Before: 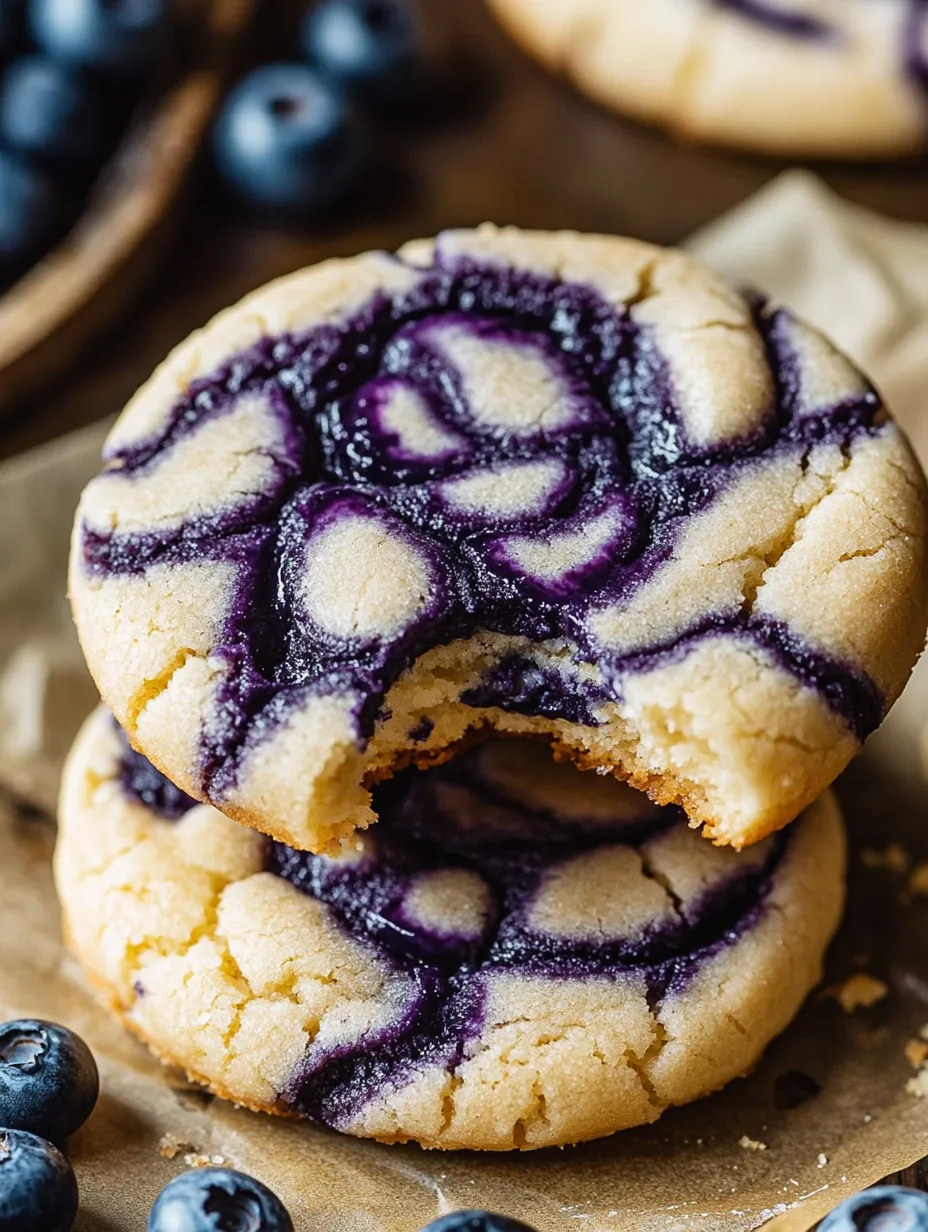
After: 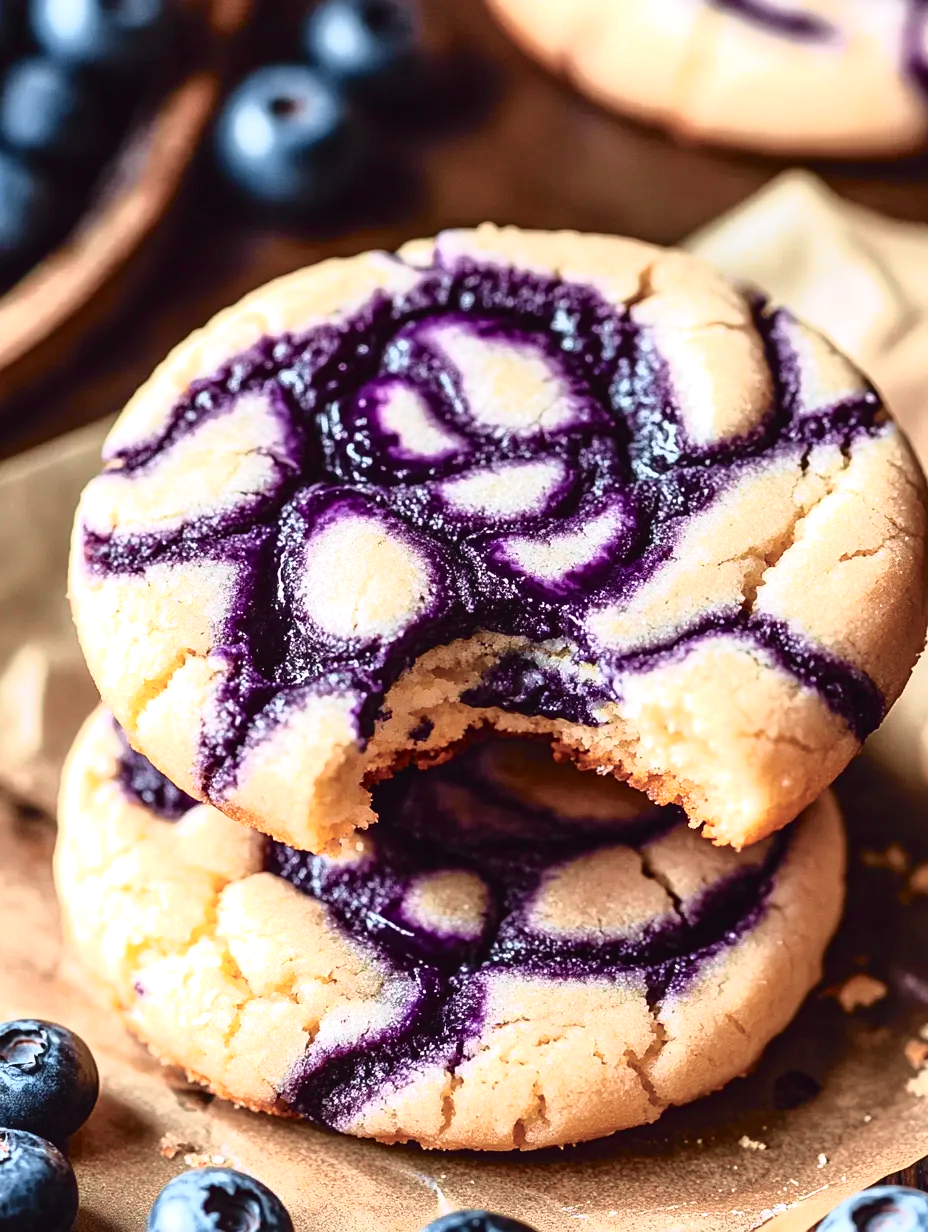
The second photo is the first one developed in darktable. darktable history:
exposure: black level correction -0.002, exposure 0.54 EV, compensate highlight preservation false
tone curve: curves: ch0 [(0, 0) (0.105, 0.068) (0.195, 0.162) (0.283, 0.283) (0.384, 0.404) (0.485, 0.531) (0.638, 0.681) (0.795, 0.879) (1, 0.977)]; ch1 [(0, 0) (0.161, 0.092) (0.35, 0.33) (0.379, 0.401) (0.456, 0.469) (0.498, 0.506) (0.521, 0.549) (0.58, 0.624) (0.635, 0.671) (1, 1)]; ch2 [(0, 0) (0.371, 0.362) (0.437, 0.437) (0.483, 0.484) (0.53, 0.515) (0.56, 0.58) (0.622, 0.606) (1, 1)], color space Lab, independent channels, preserve colors none
